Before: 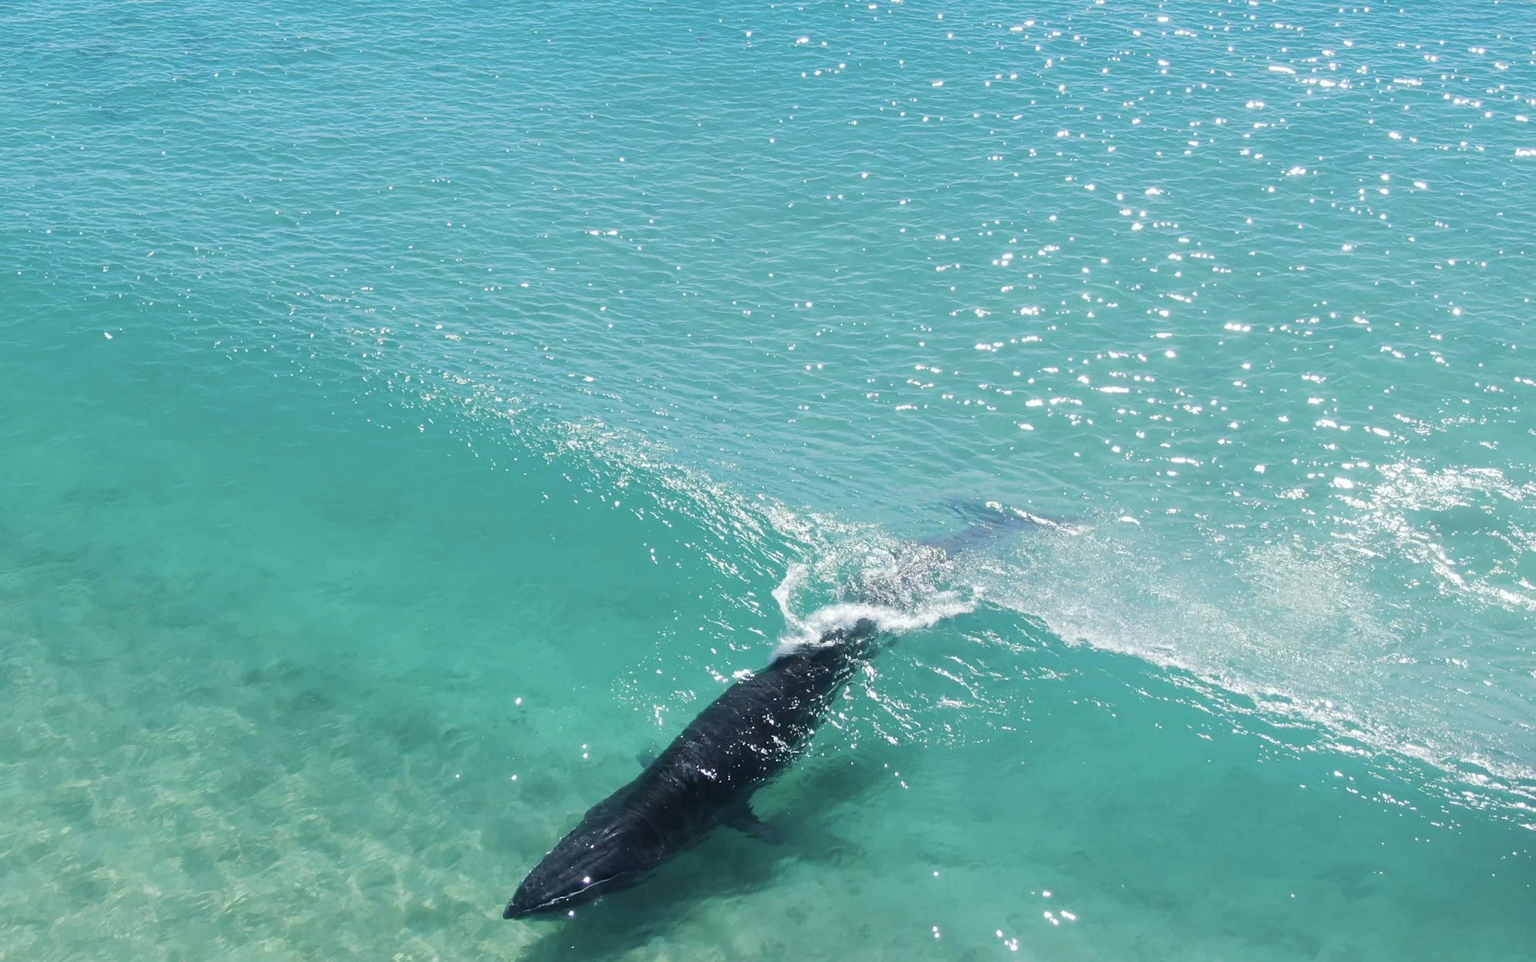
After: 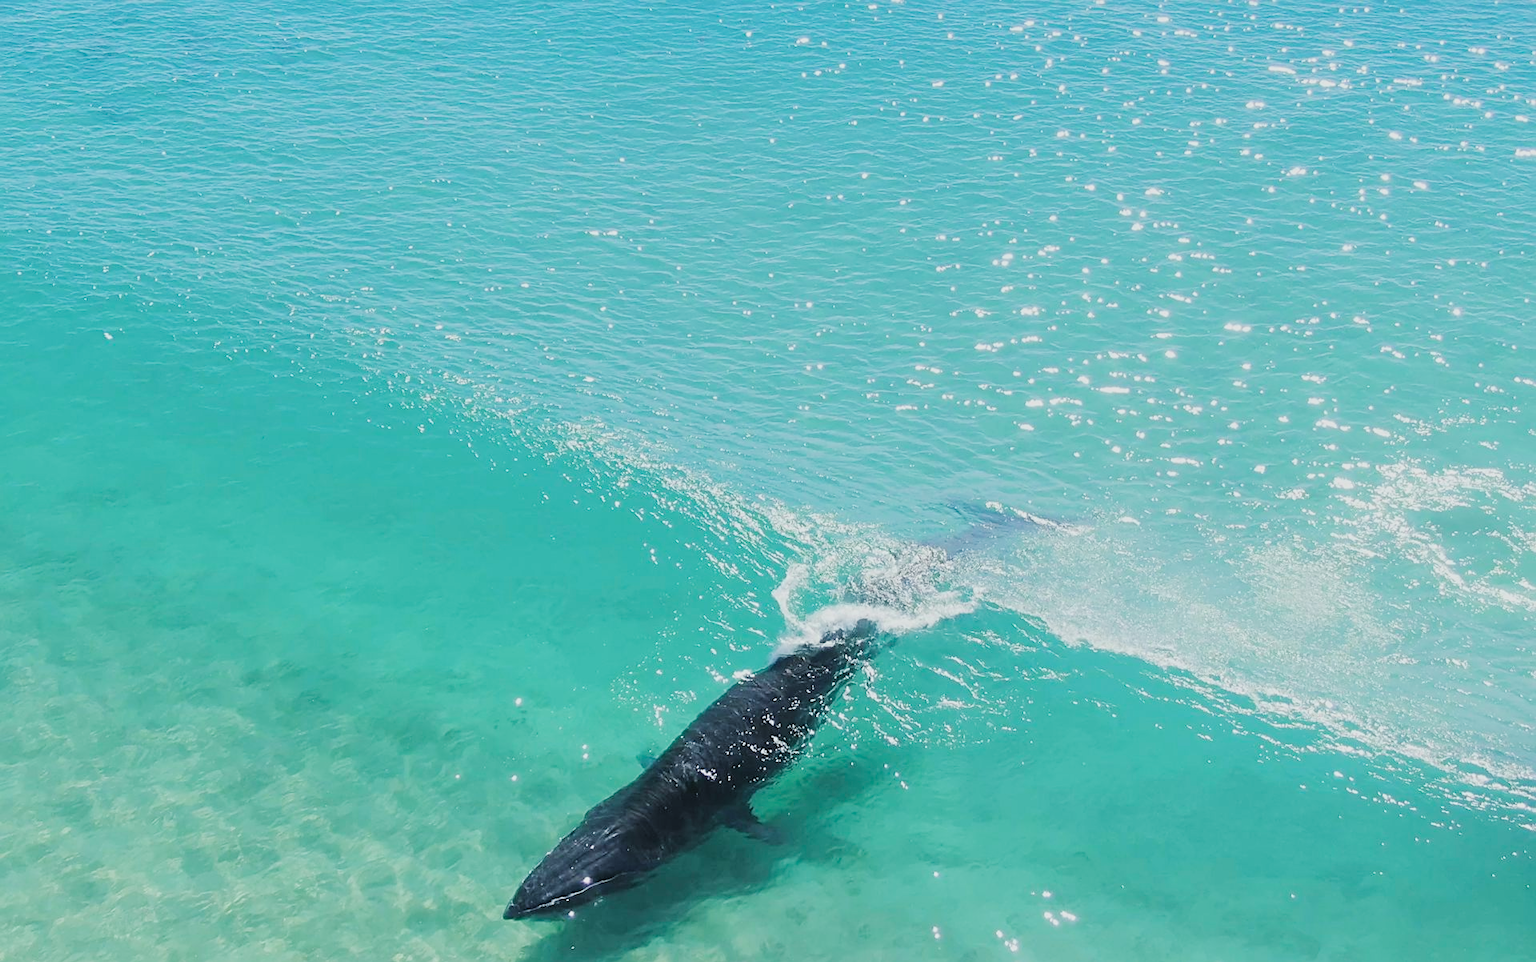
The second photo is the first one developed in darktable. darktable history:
exposure: black level correction -0.005, exposure 0.622 EV, compensate highlight preservation false
sharpen: on, module defaults
filmic rgb: black relative exposure -7.15 EV, white relative exposure 5.36 EV, hardness 3.02
